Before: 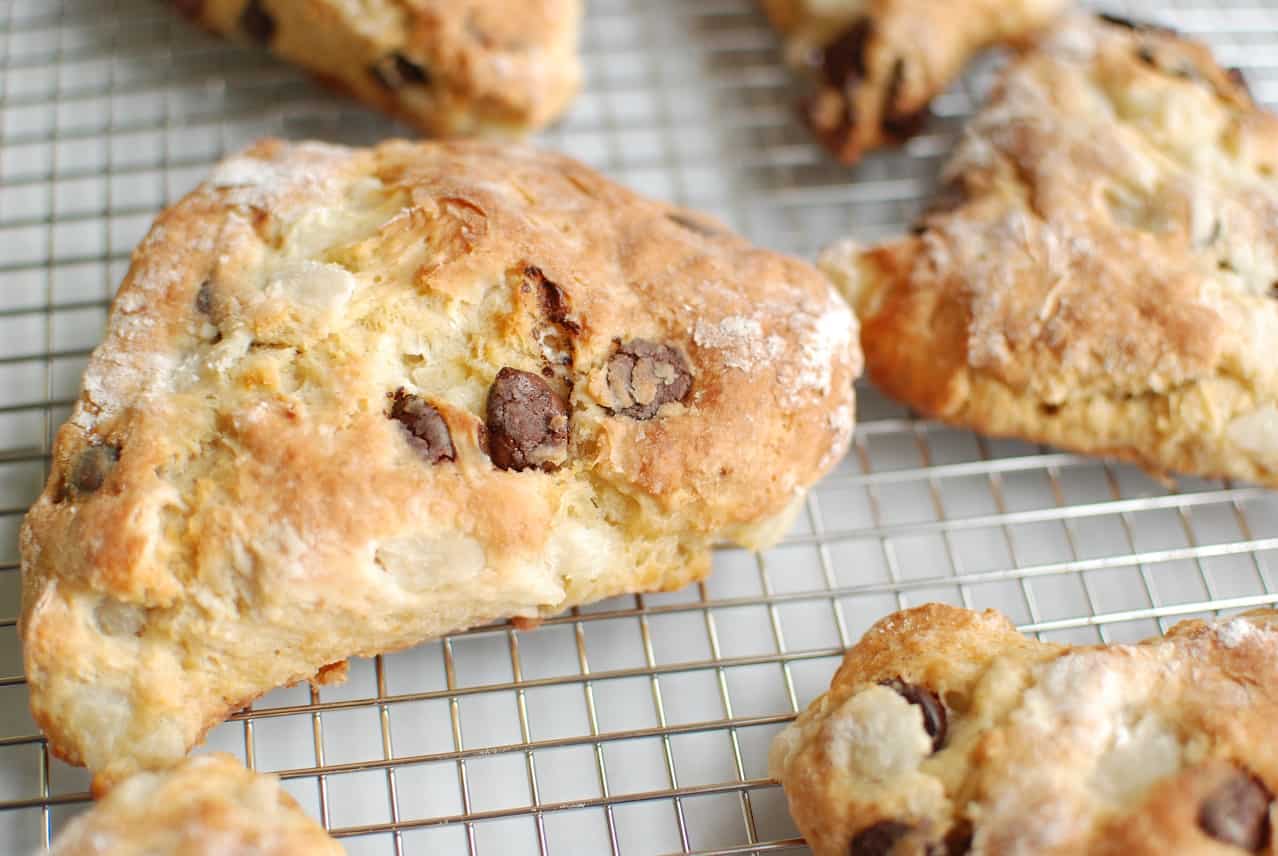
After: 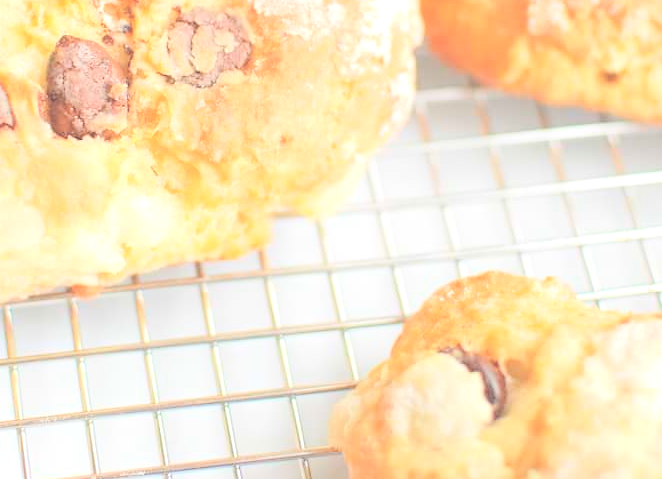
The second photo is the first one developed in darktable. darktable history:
crop: left 34.479%, top 38.822%, right 13.718%, bottom 5.172%
contrast brightness saturation: brightness 1
exposure: black level correction 0, exposure 0.5 EV, compensate highlight preservation false
